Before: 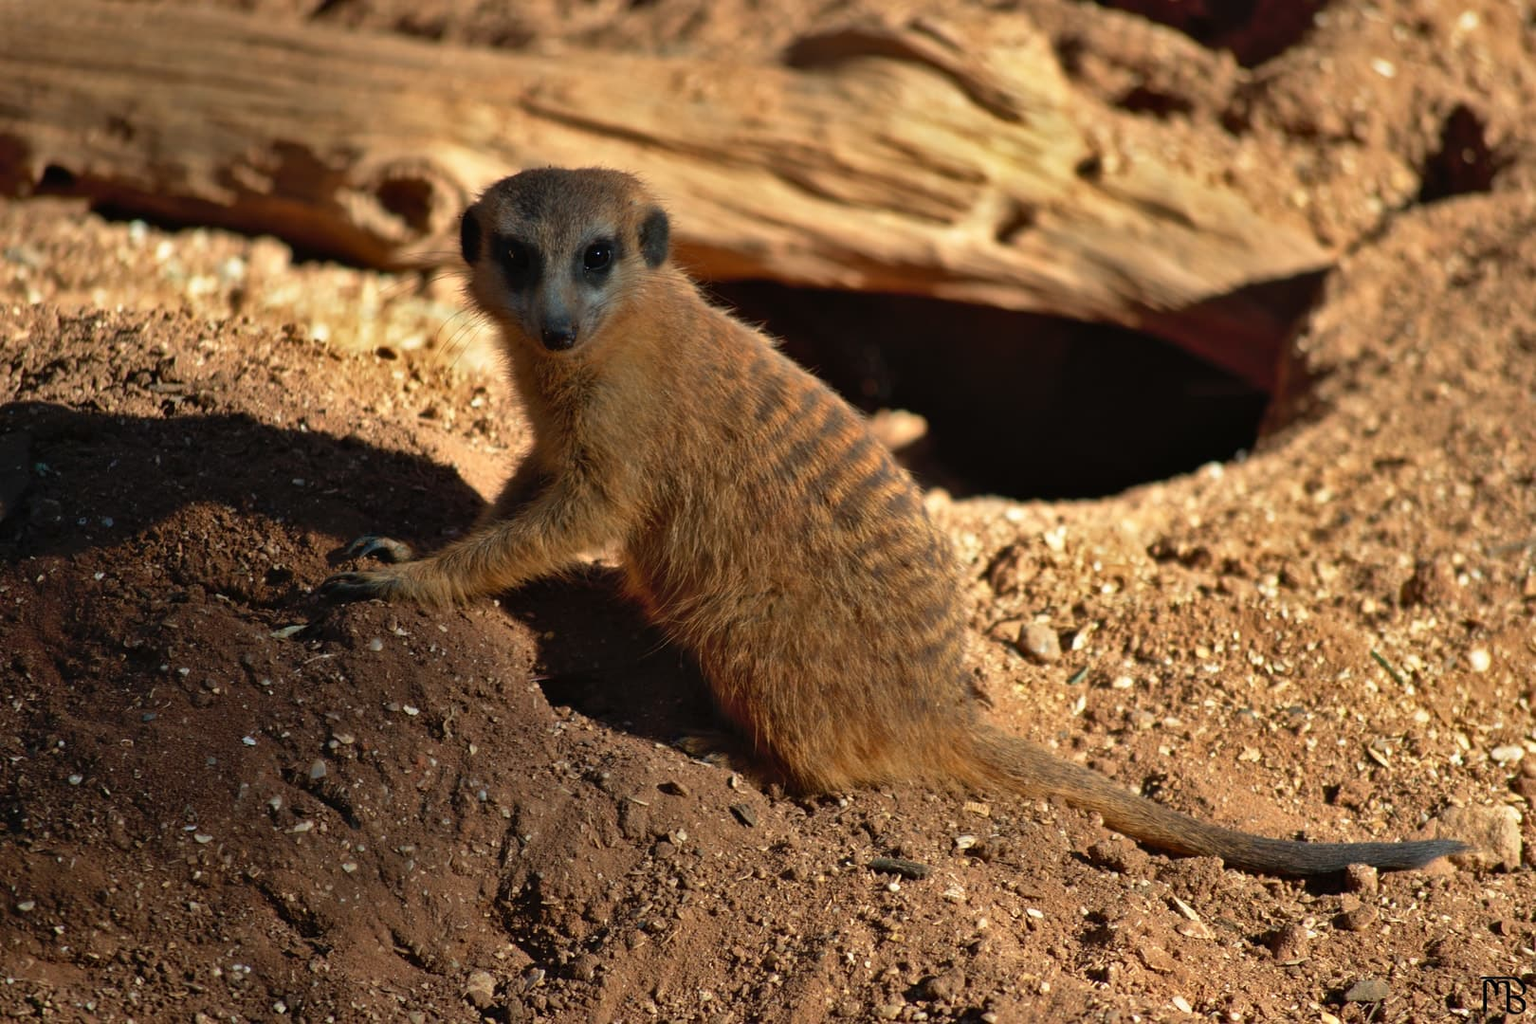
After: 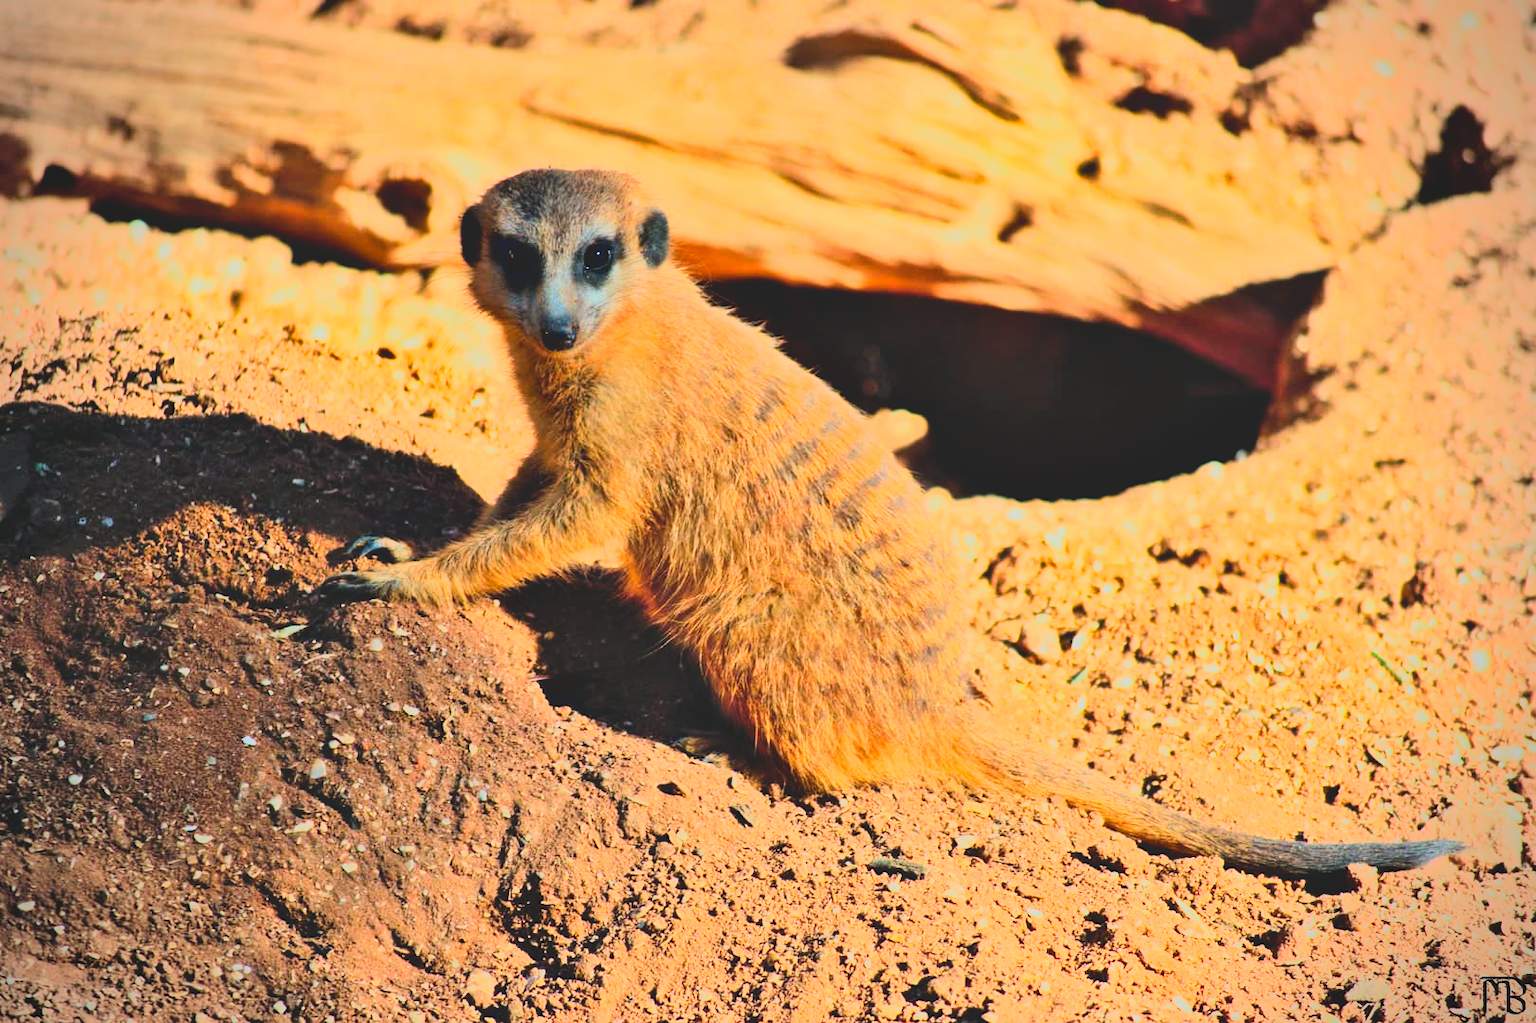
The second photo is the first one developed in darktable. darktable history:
exposure: black level correction 0, exposure 1.296 EV, compensate exposure bias true, compensate highlight preservation false
crop: bottom 0.071%
contrast brightness saturation: contrast -0.283
color balance rgb: perceptual saturation grading › global saturation 0.075%, global vibrance 20%
base curve: curves: ch0 [(0, 0) (0.007, 0.004) (0.027, 0.03) (0.046, 0.07) (0.207, 0.54) (0.442, 0.872) (0.673, 0.972) (1, 1)]
vignetting: on, module defaults
contrast equalizer: y [[0.528, 0.548, 0.563, 0.562, 0.546, 0.526], [0.55 ×6], [0 ×6], [0 ×6], [0 ×6]]
